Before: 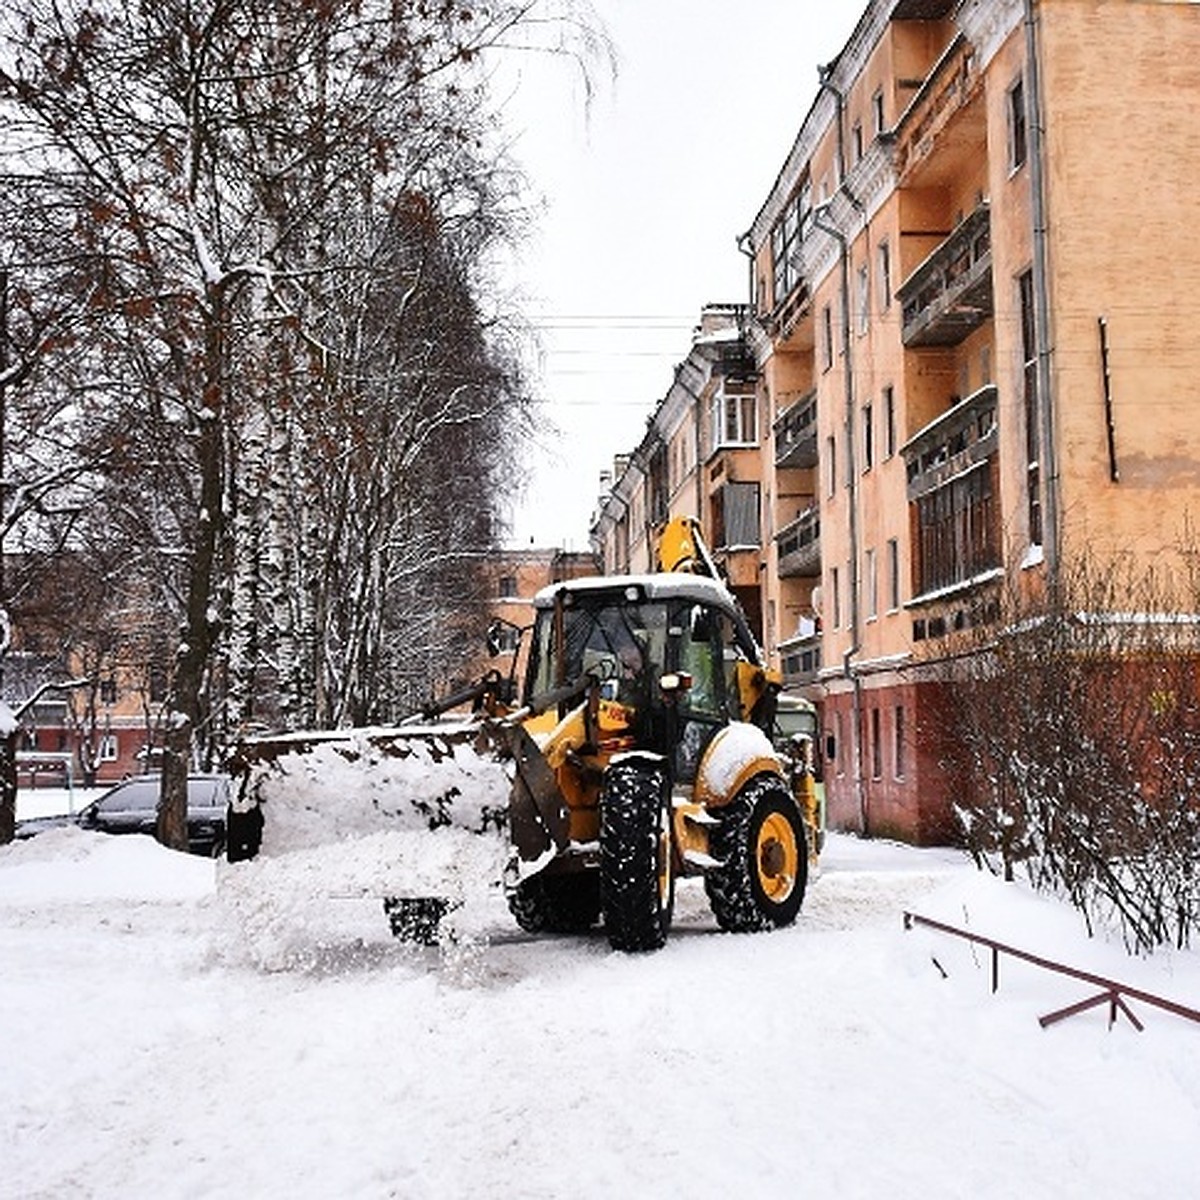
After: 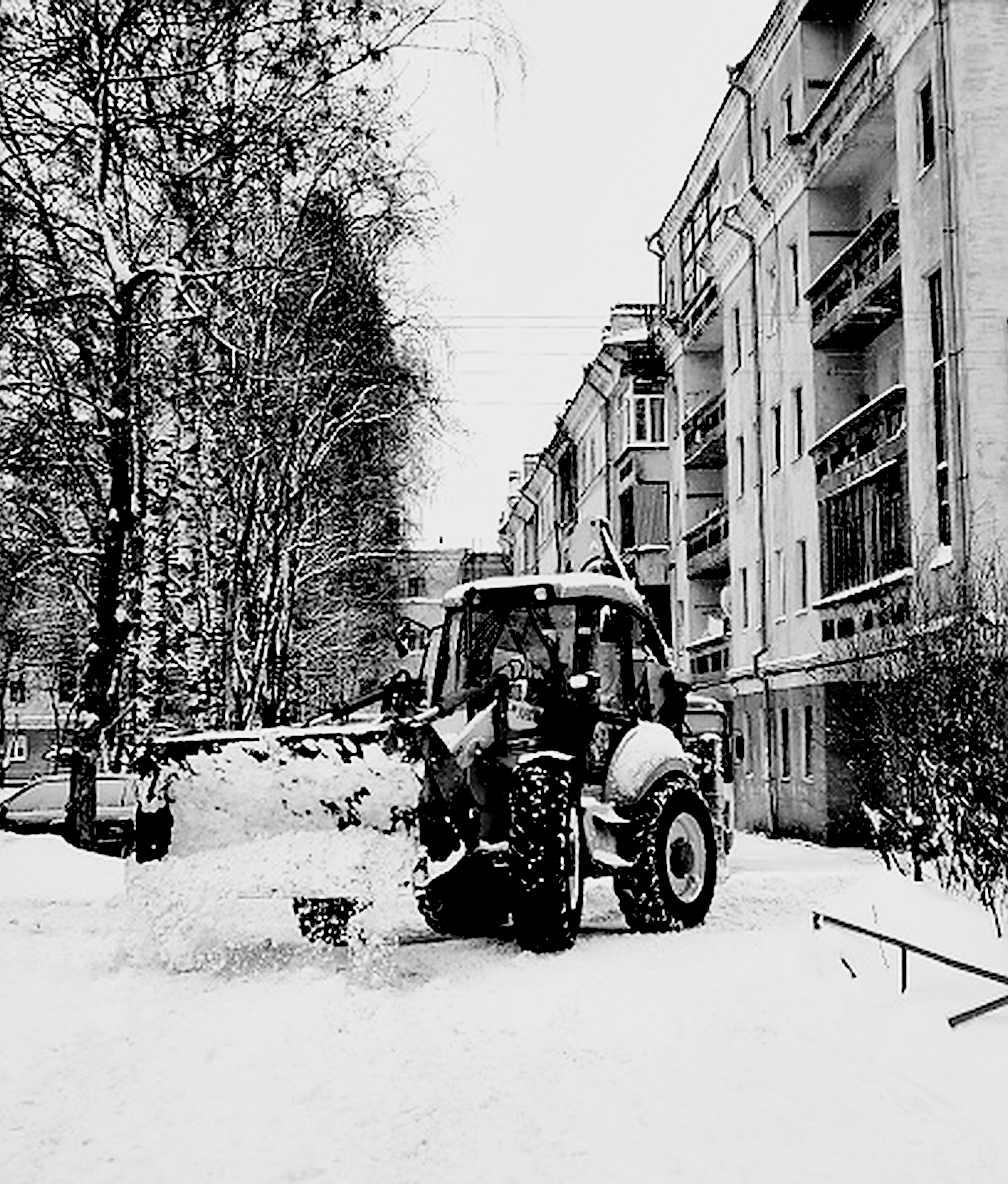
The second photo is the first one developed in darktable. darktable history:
sharpen: on, module defaults
crop: left 7.598%, right 7.873%
monochrome: on, module defaults
exposure: black level correction 0.04, exposure 0.5 EV, compensate highlight preservation false
filmic rgb: middle gray luminance 18.42%, black relative exposure -9 EV, white relative exposure 3.75 EV, threshold 6 EV, target black luminance 0%, hardness 4.85, latitude 67.35%, contrast 0.955, highlights saturation mix 20%, shadows ↔ highlights balance 21.36%, add noise in highlights 0, preserve chrominance luminance Y, color science v3 (2019), use custom middle-gray values true, iterations of high-quality reconstruction 0, contrast in highlights soft, enable highlight reconstruction true
color calibration: illuminant as shot in camera, x 0.358, y 0.373, temperature 4628.91 K
